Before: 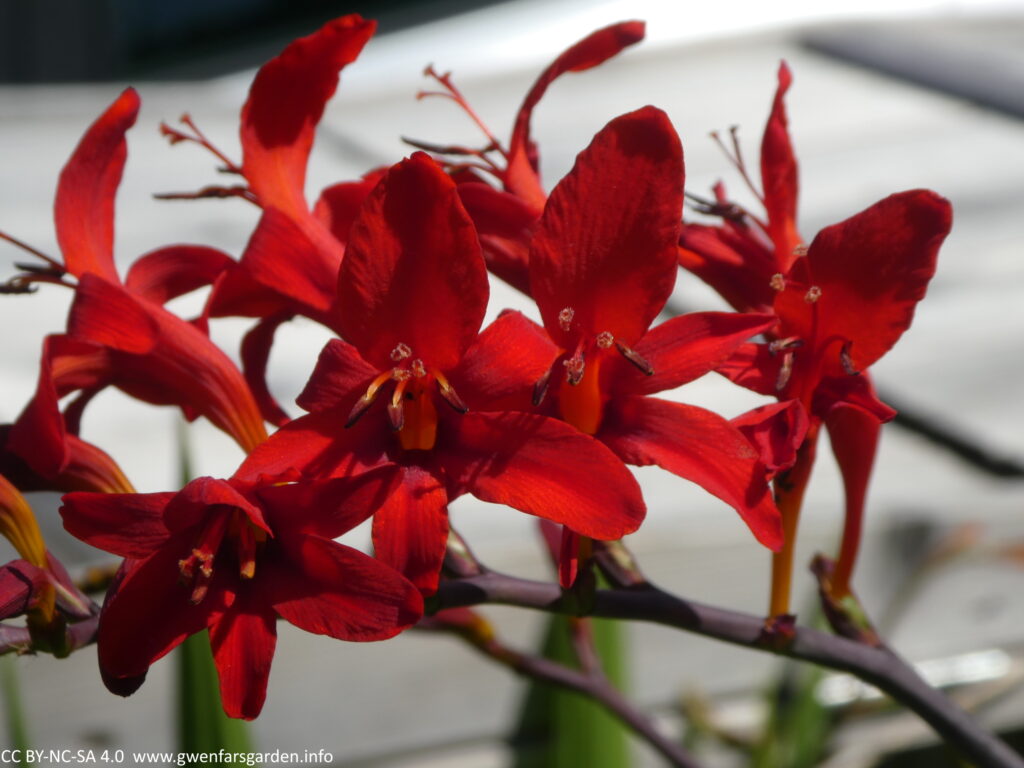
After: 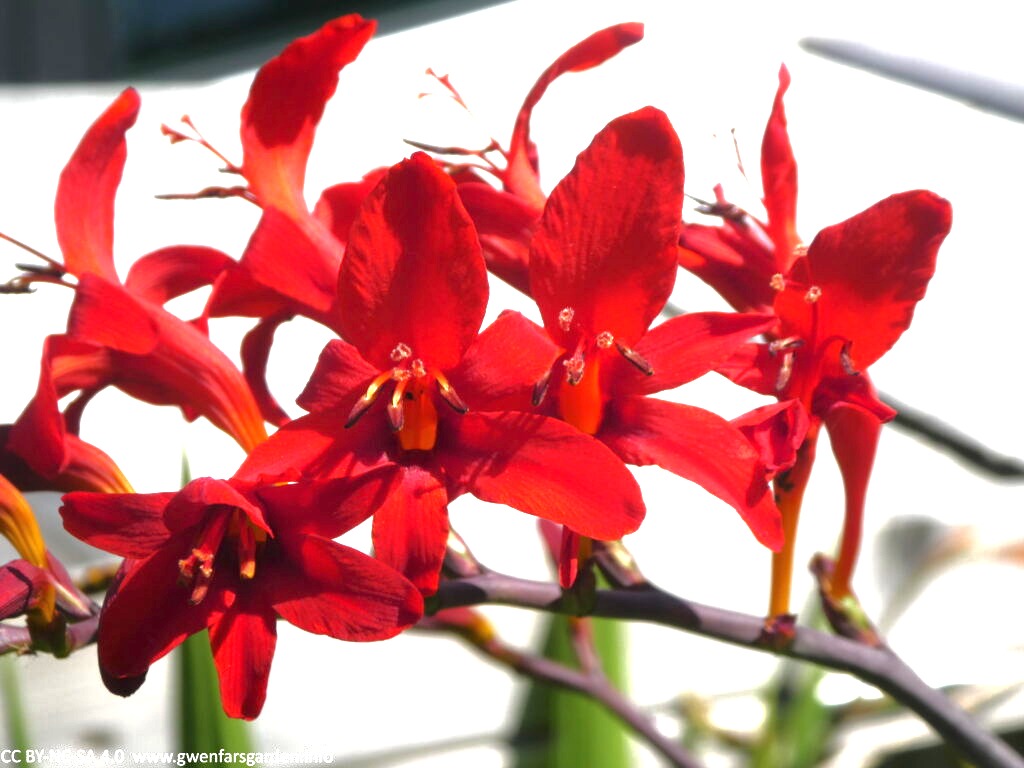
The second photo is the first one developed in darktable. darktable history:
rgb curve: curves: ch0 [(0, 0) (0.175, 0.154) (0.785, 0.663) (1, 1)]
exposure: black level correction 0, exposure 1.9 EV, compensate highlight preservation false
tone equalizer: -8 EV -1.84 EV, -7 EV -1.16 EV, -6 EV -1.62 EV, smoothing diameter 25%, edges refinement/feathering 10, preserve details guided filter
